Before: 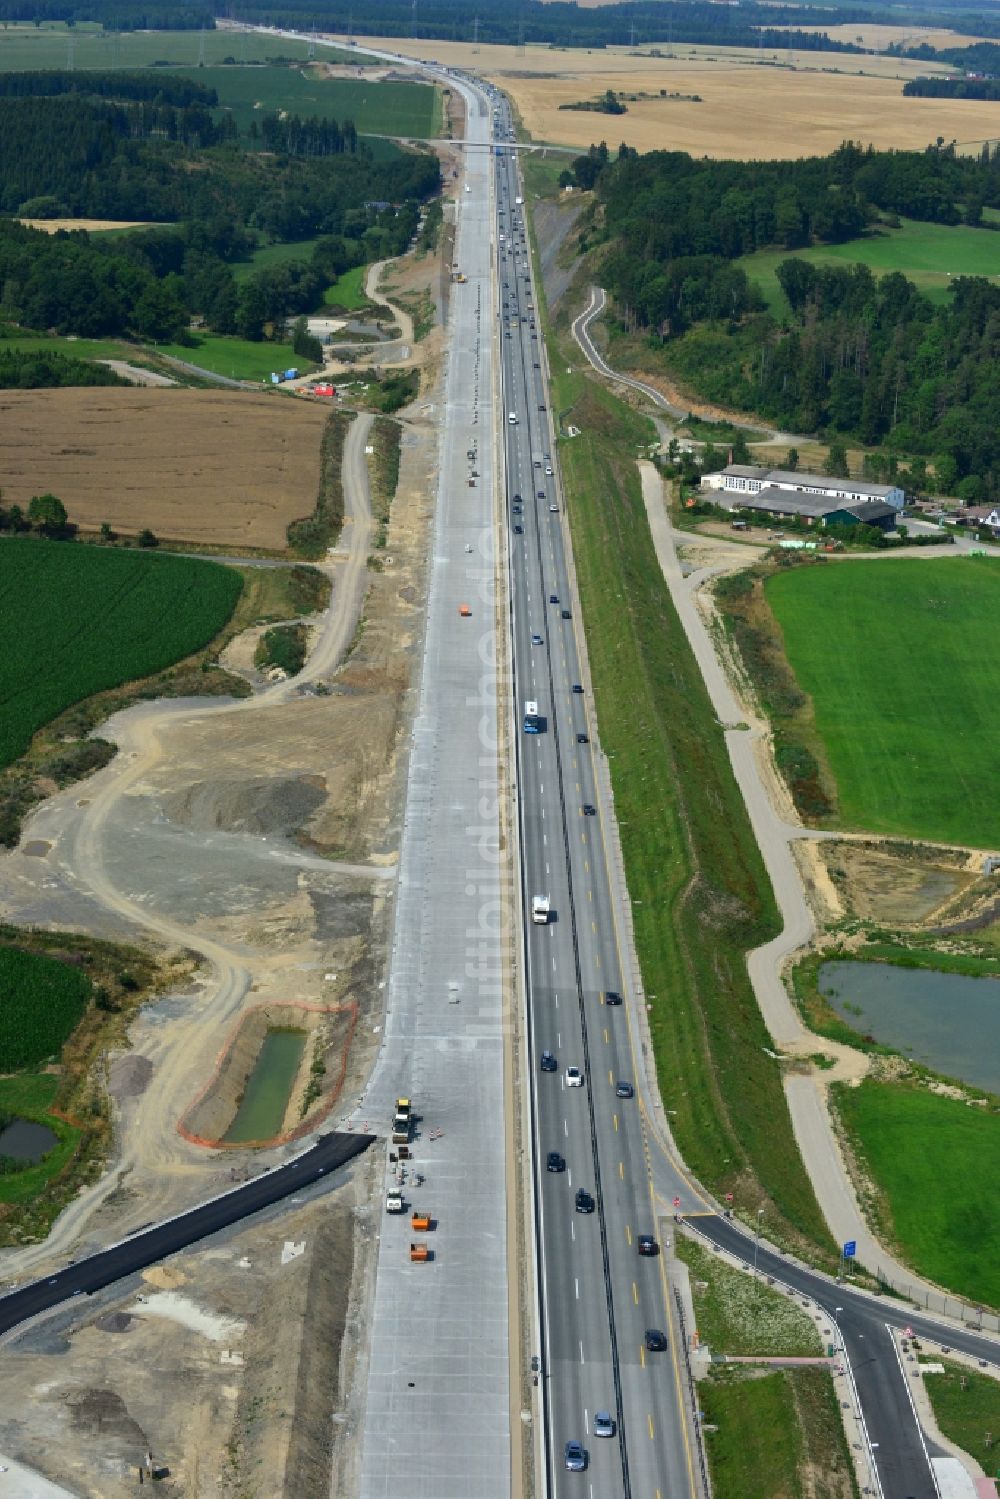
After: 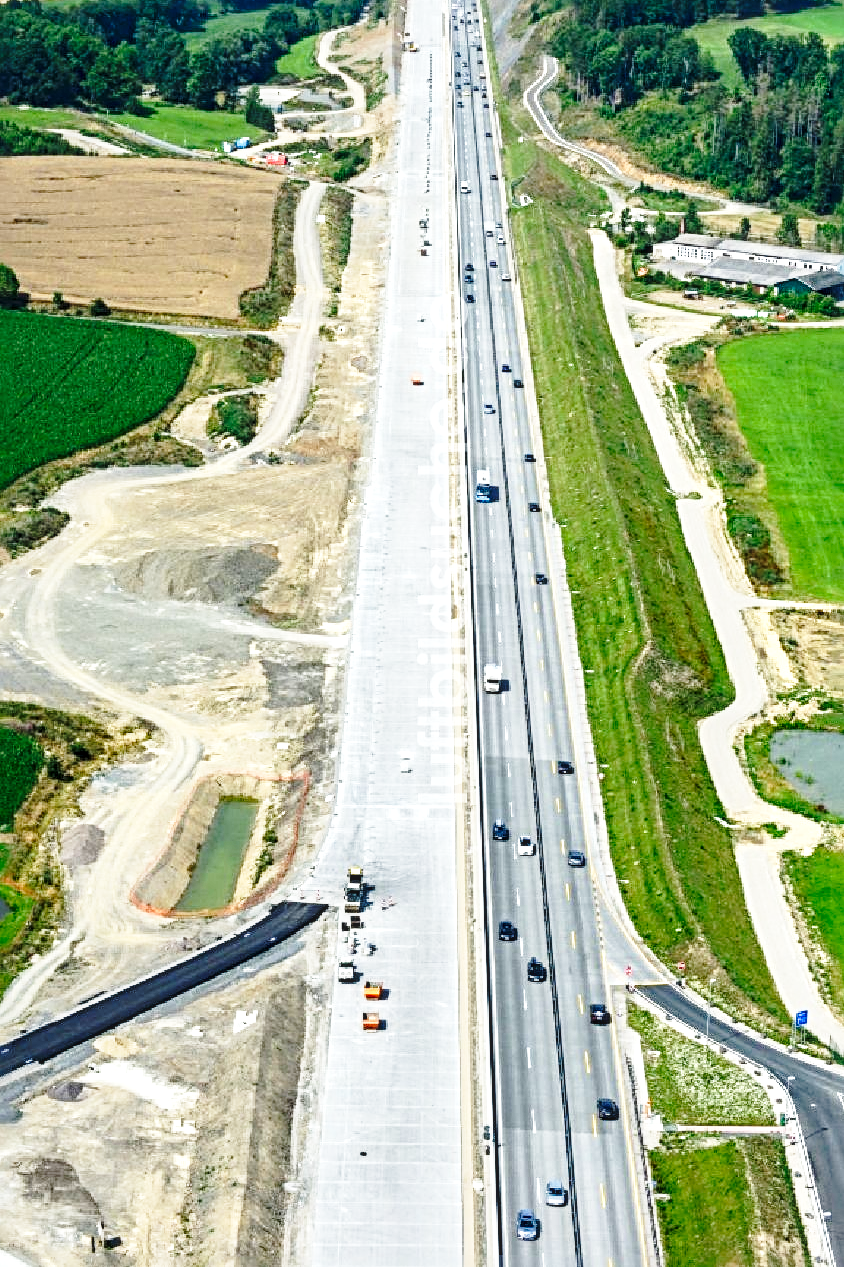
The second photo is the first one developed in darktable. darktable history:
sharpen: radius 4.838
local contrast: on, module defaults
exposure: black level correction 0.001, exposure 0.5 EV, compensate highlight preservation false
crop and rotate: left 4.836%, top 15.464%, right 10.68%
base curve: curves: ch0 [(0, 0) (0.028, 0.03) (0.105, 0.232) (0.387, 0.748) (0.754, 0.968) (1, 1)], preserve colors none
